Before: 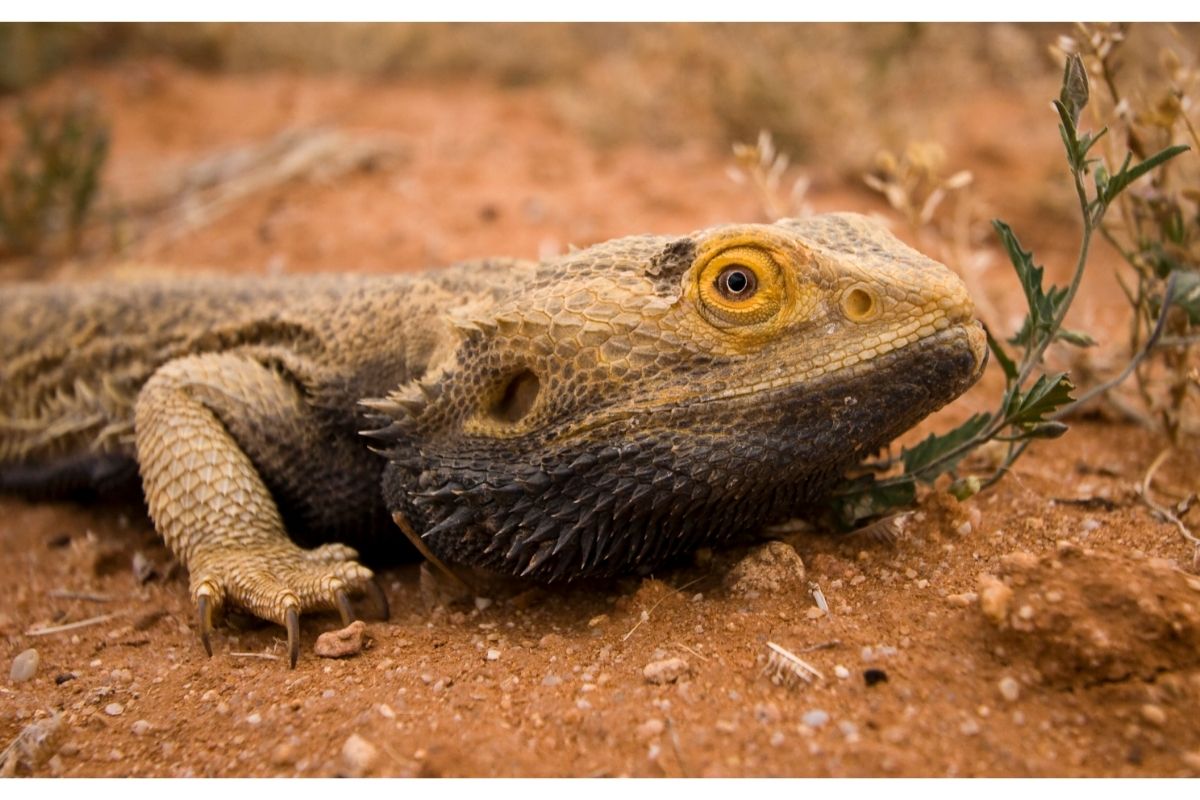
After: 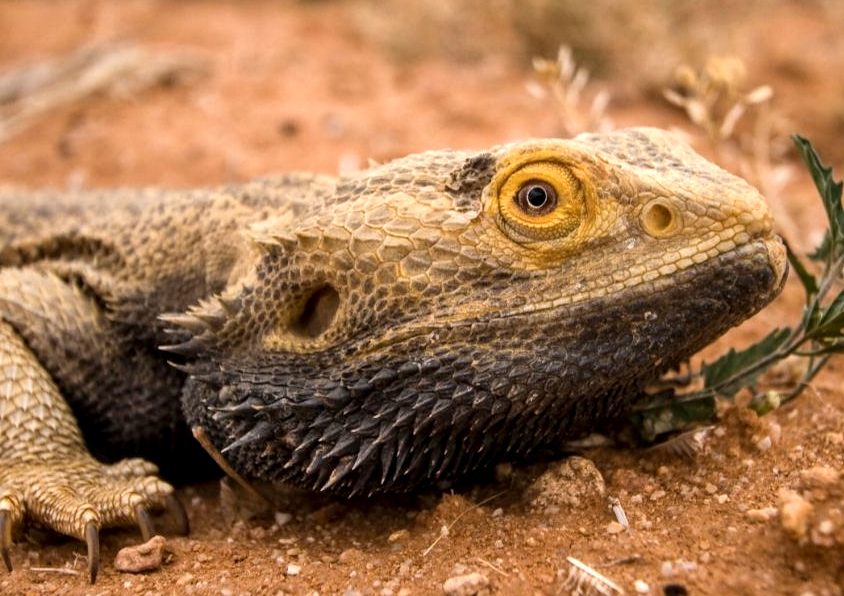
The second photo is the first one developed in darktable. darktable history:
crop and rotate: left 16.737%, top 10.852%, right 12.866%, bottom 14.56%
local contrast: on, module defaults
shadows and highlights: radius 45.62, white point adjustment 6.73, compress 79.19%, soften with gaussian
